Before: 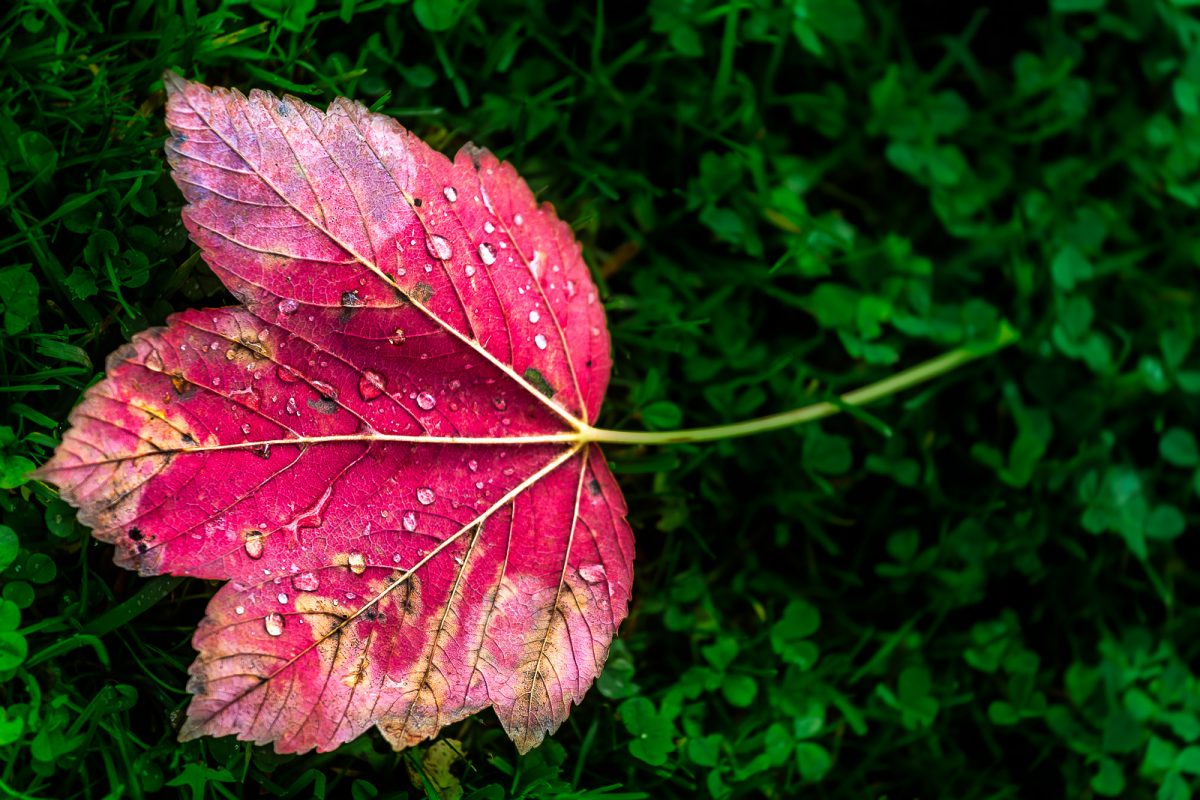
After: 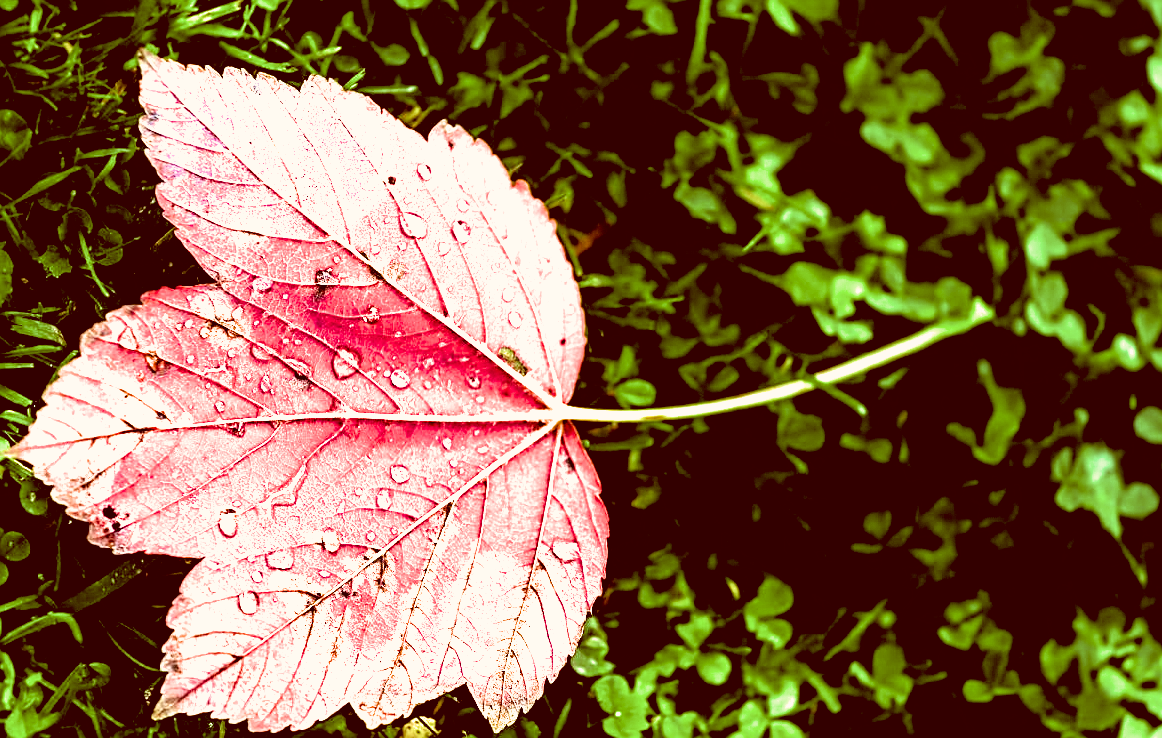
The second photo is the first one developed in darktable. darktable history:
color correction: highlights a* 9.03, highlights b* 8.85, shadows a* 39.67, shadows b* 39.73, saturation 0.809
tone equalizer: edges refinement/feathering 500, mask exposure compensation -1.57 EV, preserve details no
exposure: black level correction 0.006, exposure 2.067 EV, compensate highlight preservation false
crop: left 2.17%, top 2.83%, right 0.952%, bottom 4.834%
sharpen: on, module defaults
filmic rgb: black relative exposure -3.67 EV, white relative exposure 2.44 EV, hardness 3.29, color science v6 (2022)
